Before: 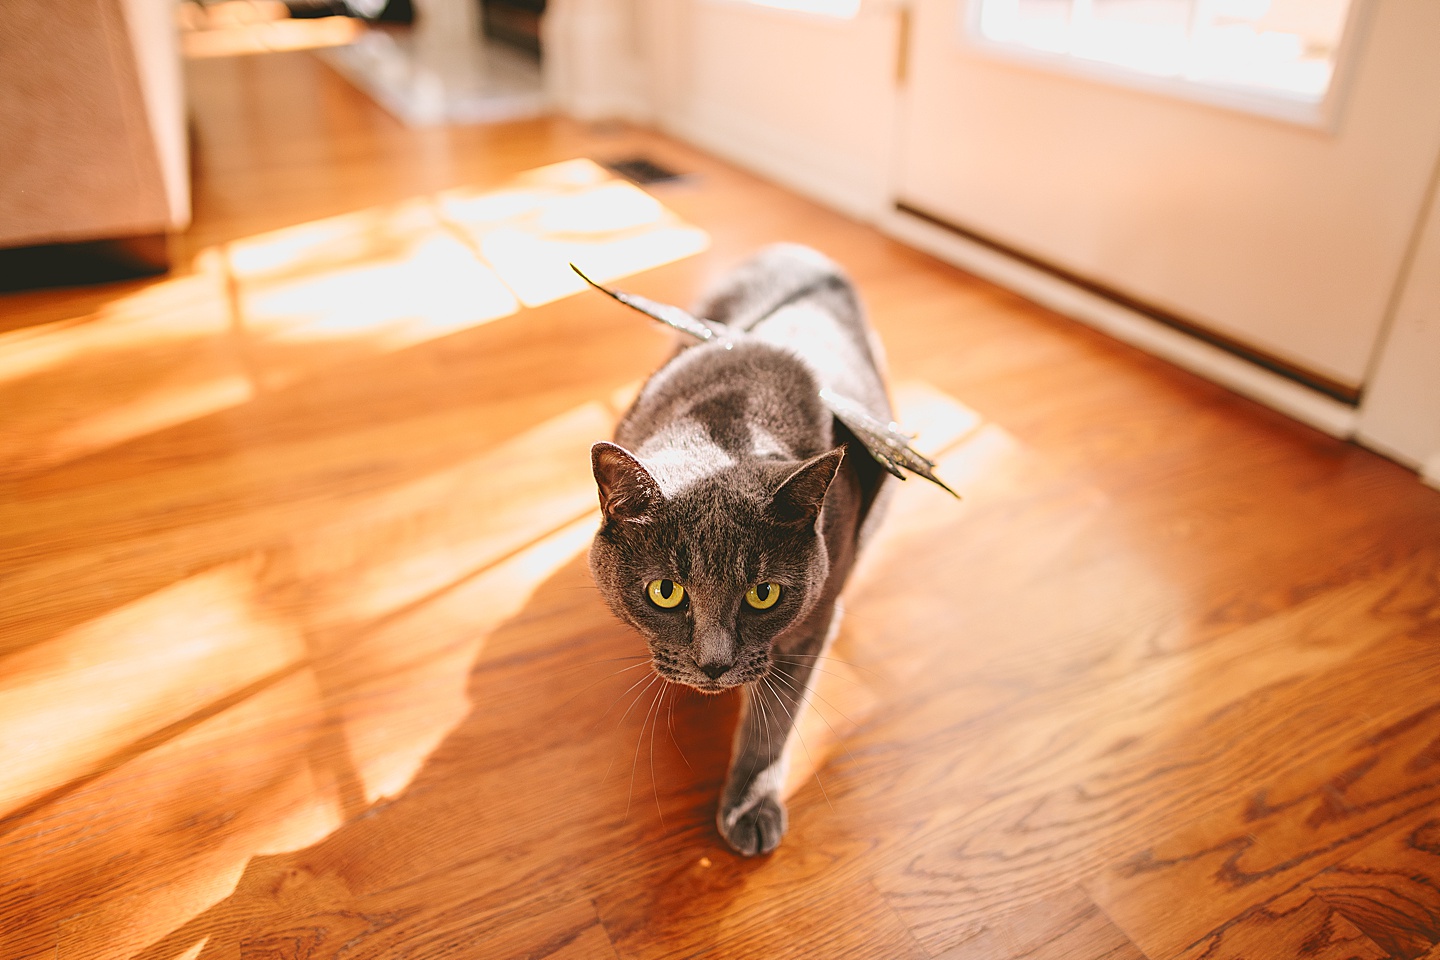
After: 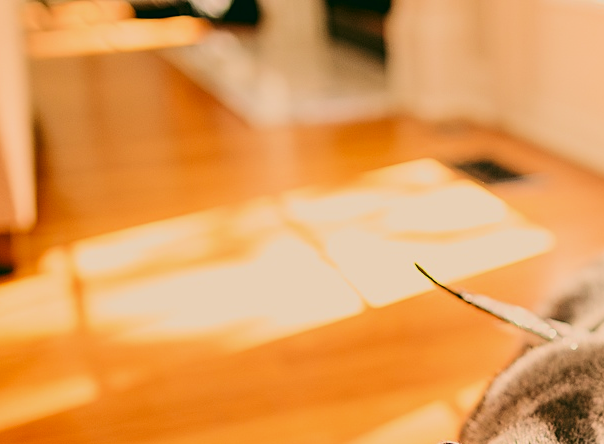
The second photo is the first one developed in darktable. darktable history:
contrast brightness saturation: contrast 0.15, brightness -0.01, saturation 0.1
color balance rgb: shadows lift › chroma 4.41%, shadows lift › hue 27°, power › chroma 2.5%, power › hue 70°, highlights gain › chroma 1%, highlights gain › hue 27°, saturation formula JzAzBz (2021)
filmic rgb: black relative exposure -7.15 EV, white relative exposure 5.36 EV, hardness 3.02, color science v6 (2022)
color balance: lift [1.005, 0.99, 1.007, 1.01], gamma [1, 0.979, 1.011, 1.021], gain [0.923, 1.098, 1.025, 0.902], input saturation 90.45%, contrast 7.73%, output saturation 105.91%
crop and rotate: left 10.817%, top 0.062%, right 47.194%, bottom 53.626%
